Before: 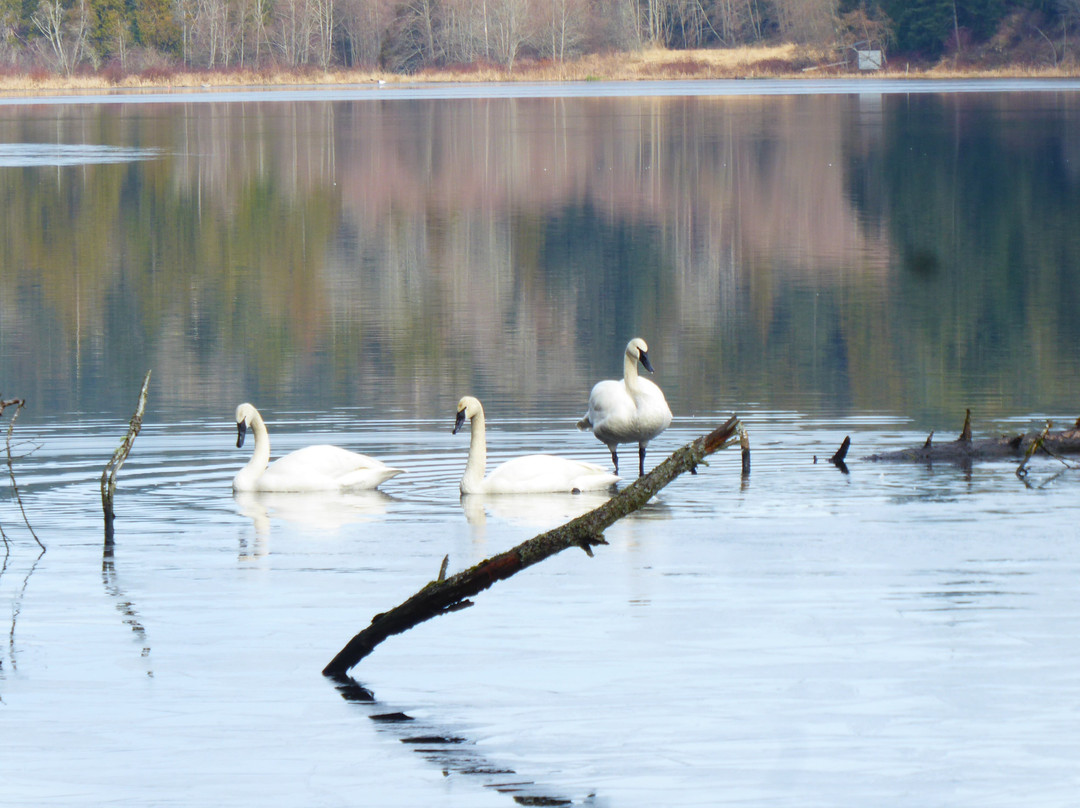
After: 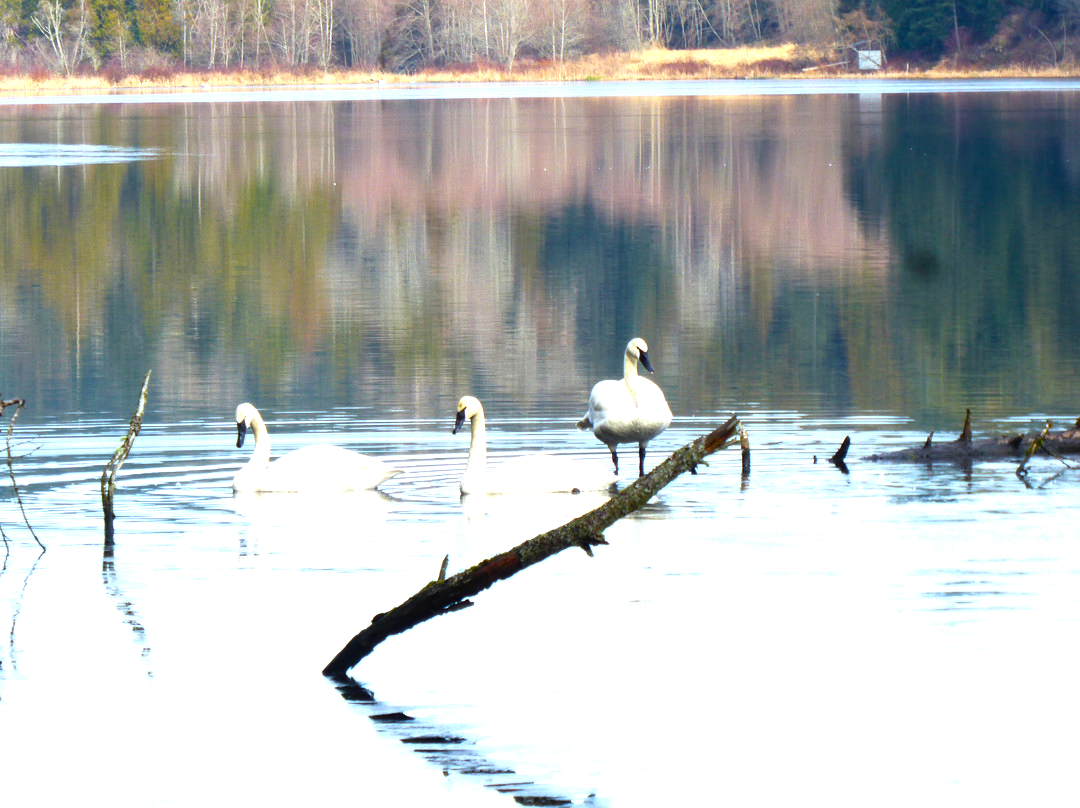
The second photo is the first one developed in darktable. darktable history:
exposure: black level correction 0.002, exposure 0.298 EV, compensate exposure bias true, compensate highlight preservation false
color balance rgb: perceptual saturation grading › global saturation 19.552%, perceptual brilliance grading › global brilliance 15.567%, perceptual brilliance grading › shadows -34.859%, global vibrance 25.087%
